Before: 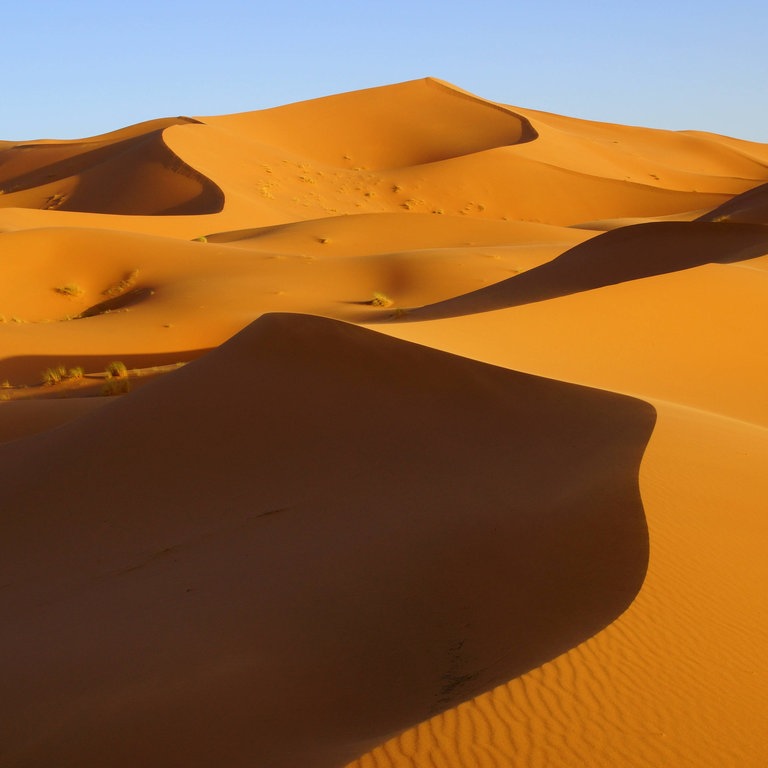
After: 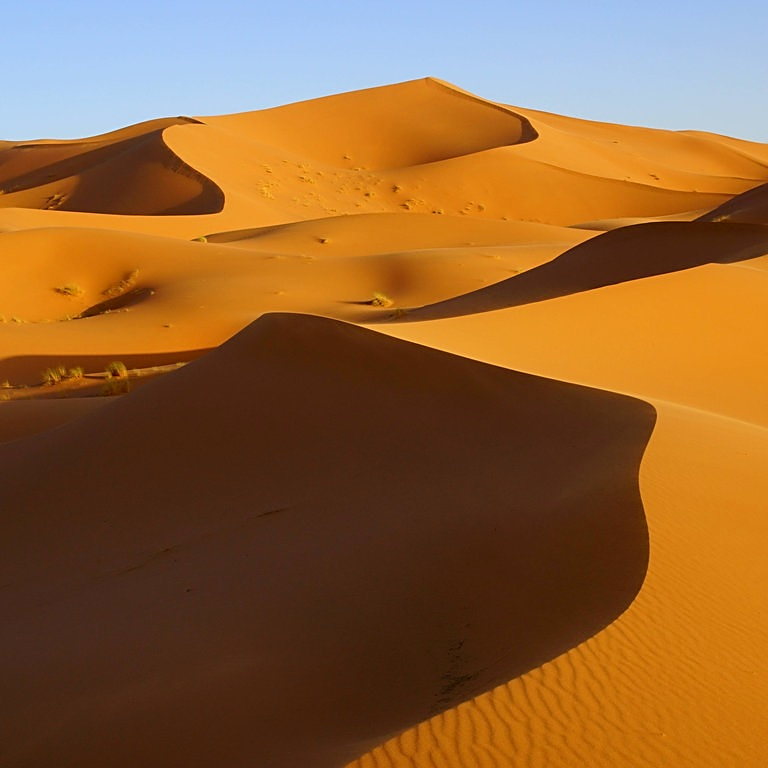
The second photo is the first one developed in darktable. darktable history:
exposure: black level correction 0.002, compensate exposure bias true, compensate highlight preservation false
sharpen: on, module defaults
